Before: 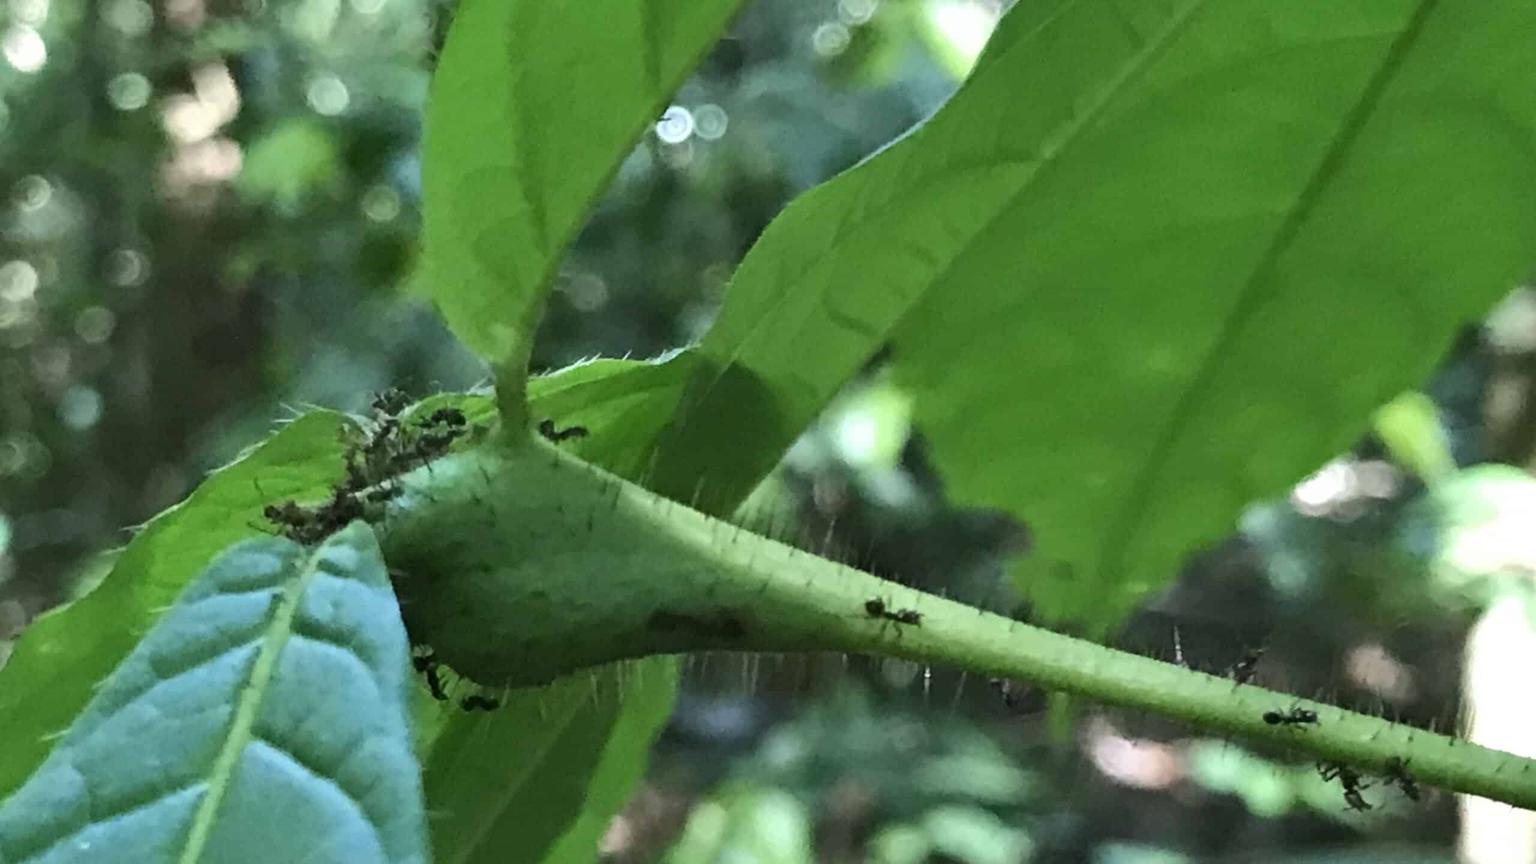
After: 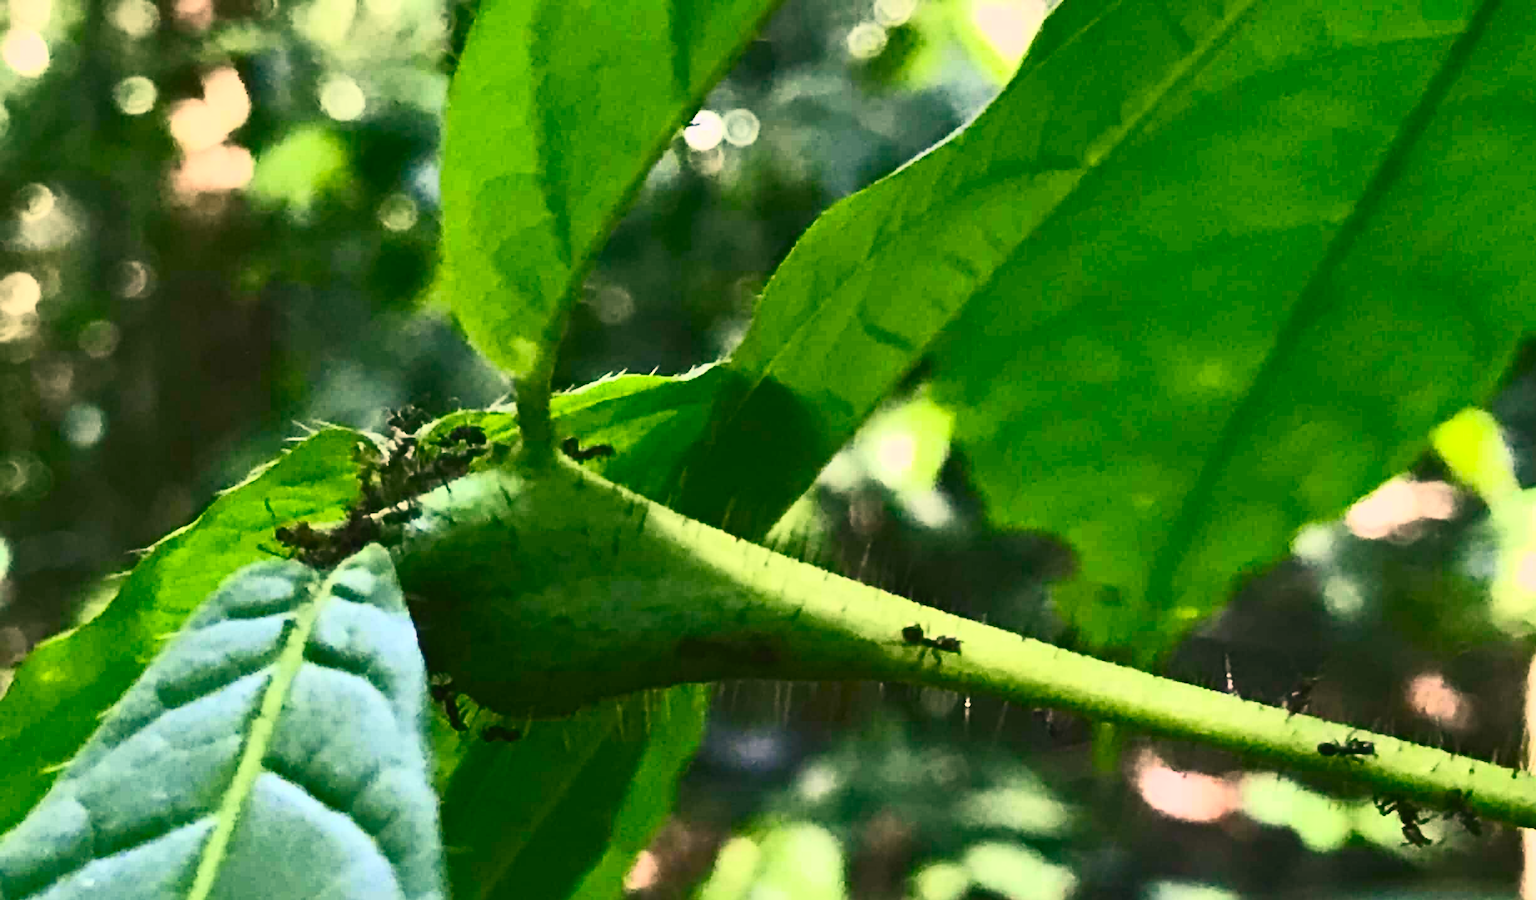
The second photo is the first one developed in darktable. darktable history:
color correction: highlights a* 21.16, highlights b* 19.61
contrast brightness saturation: contrast 0.83, brightness 0.59, saturation 0.59
exposure: exposure -0.582 EV, compensate highlight preservation false
crop: right 4.126%, bottom 0.031%
